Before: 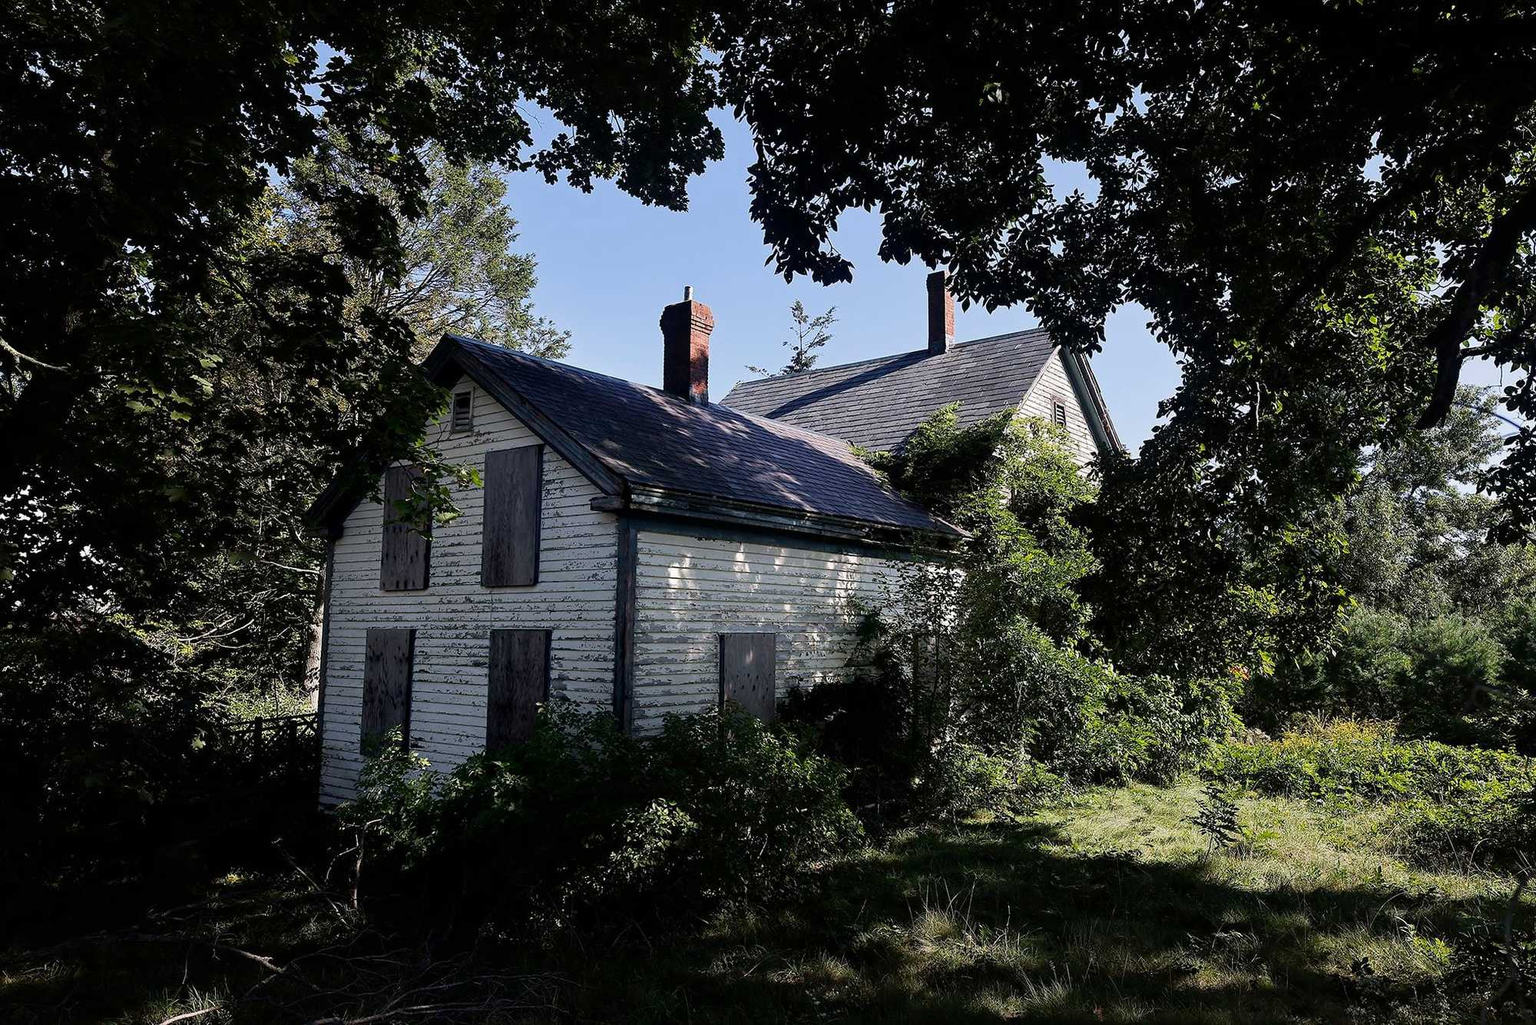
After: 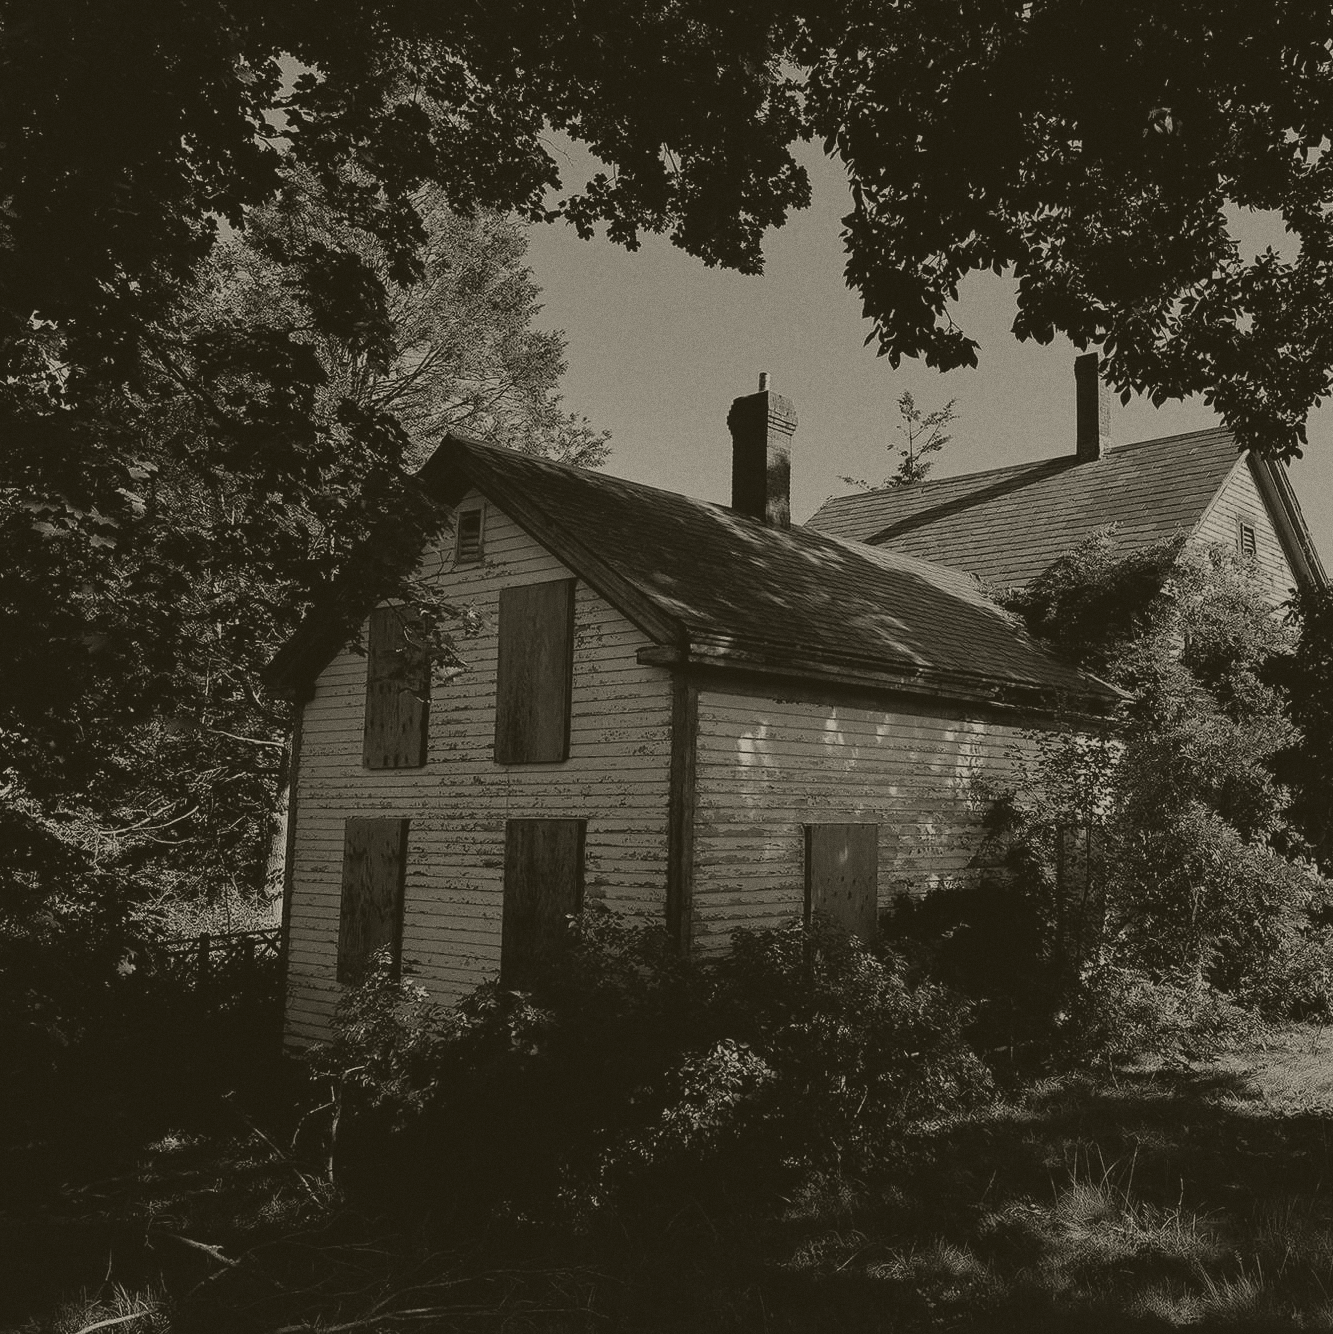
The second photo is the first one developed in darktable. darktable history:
color balance: lift [1, 1, 0.999, 1.001], gamma [1, 1.003, 1.005, 0.995], gain [1, 0.992, 0.988, 1.012], contrast 5%, output saturation 110%
colorize: hue 41.44°, saturation 22%, source mix 60%, lightness 10.61%
crop and rotate: left 6.617%, right 26.717%
grain: coarseness 0.09 ISO
